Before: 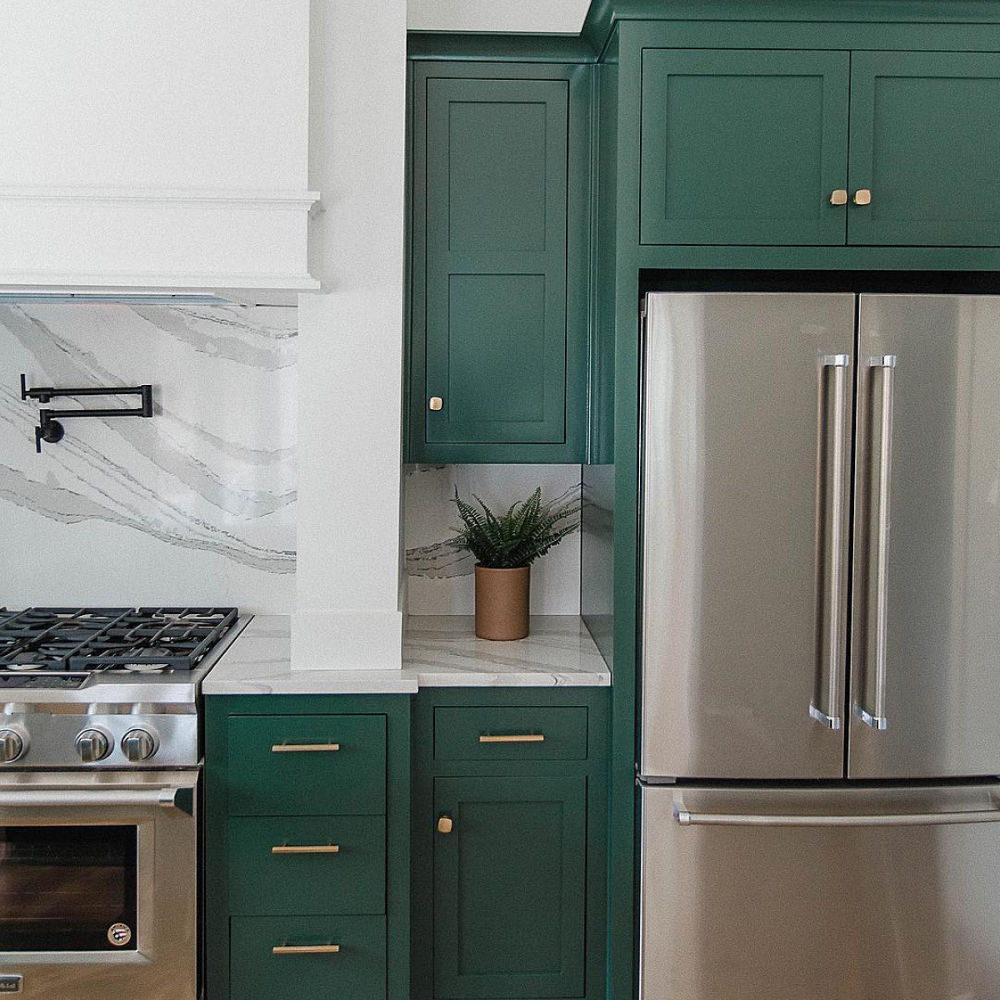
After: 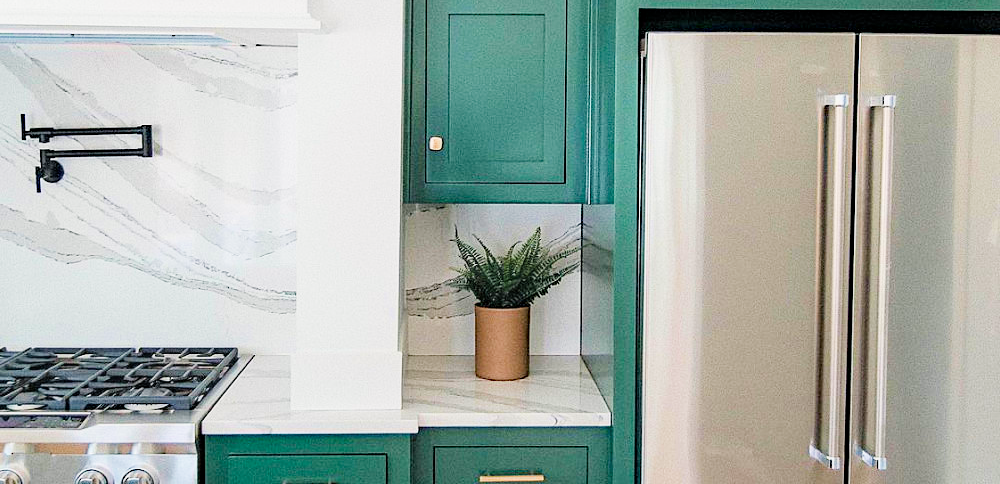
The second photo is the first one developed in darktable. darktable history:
crop and rotate: top 26.056%, bottom 25.543%
filmic rgb: black relative exposure -7.65 EV, white relative exposure 4.56 EV, hardness 3.61
color balance: mode lift, gamma, gain (sRGB), lift [1, 1, 1.022, 1.026]
haze removal: on, module defaults
velvia: on, module defaults
exposure: black level correction 0, exposure 1.5 EV, compensate highlight preservation false
